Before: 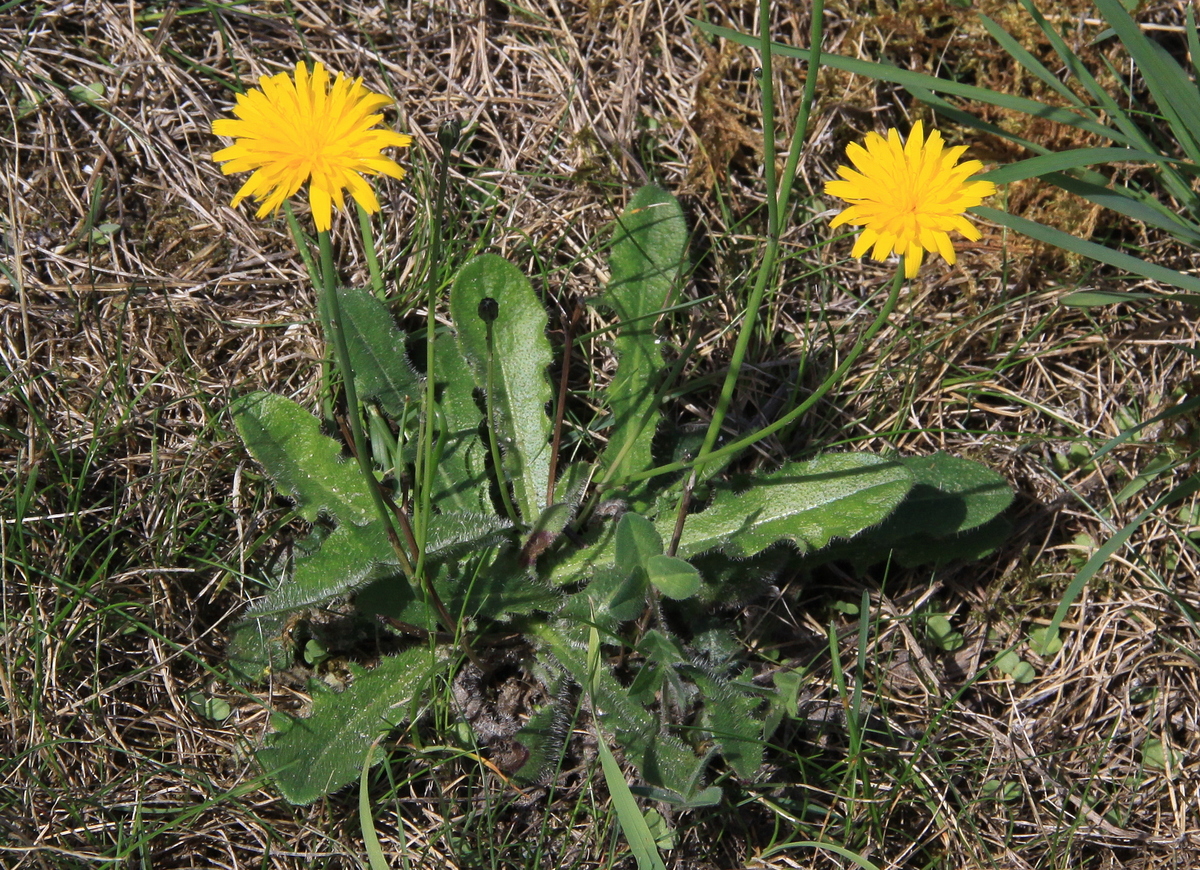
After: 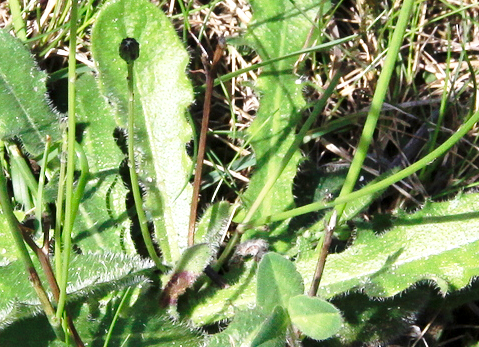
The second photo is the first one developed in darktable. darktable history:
base curve: curves: ch0 [(0, 0) (0.028, 0.03) (0.121, 0.232) (0.46, 0.748) (0.859, 0.968) (1, 1)], preserve colors none
crop: left 30%, top 30%, right 30%, bottom 30%
exposure: black level correction 0.001, exposure 1 EV, compensate highlight preservation false
